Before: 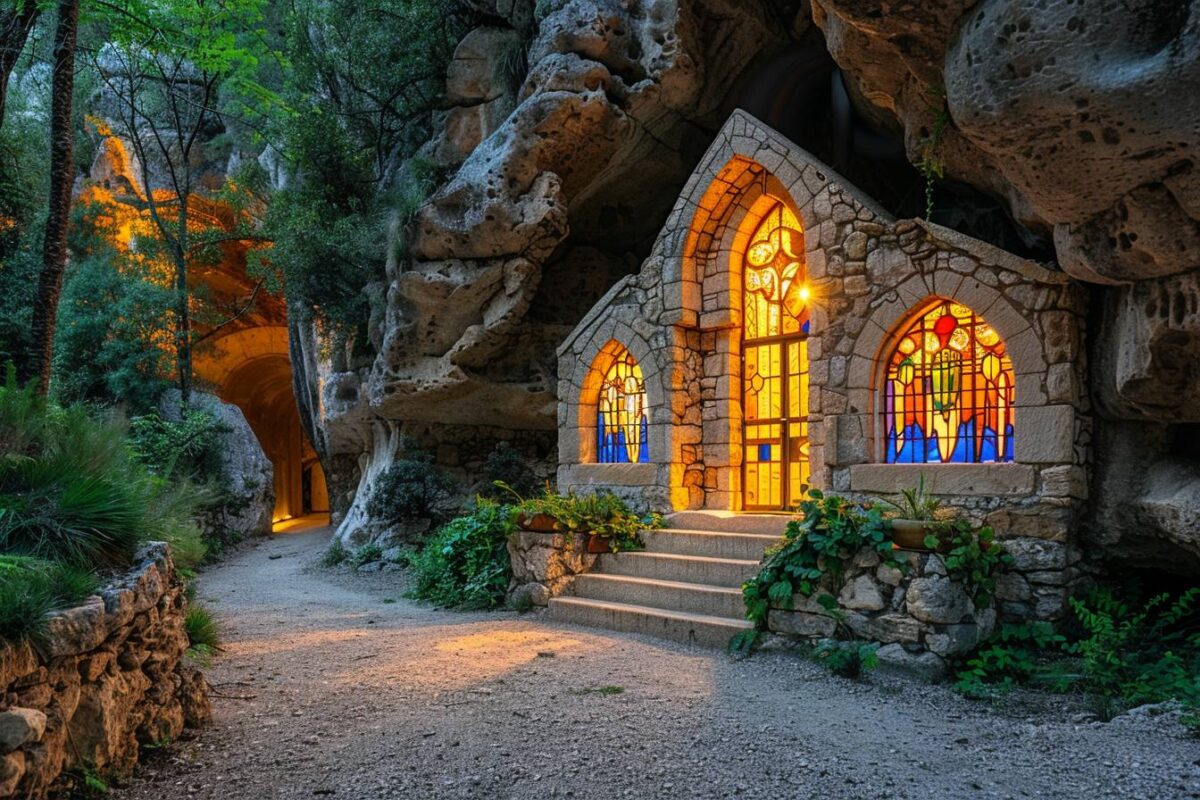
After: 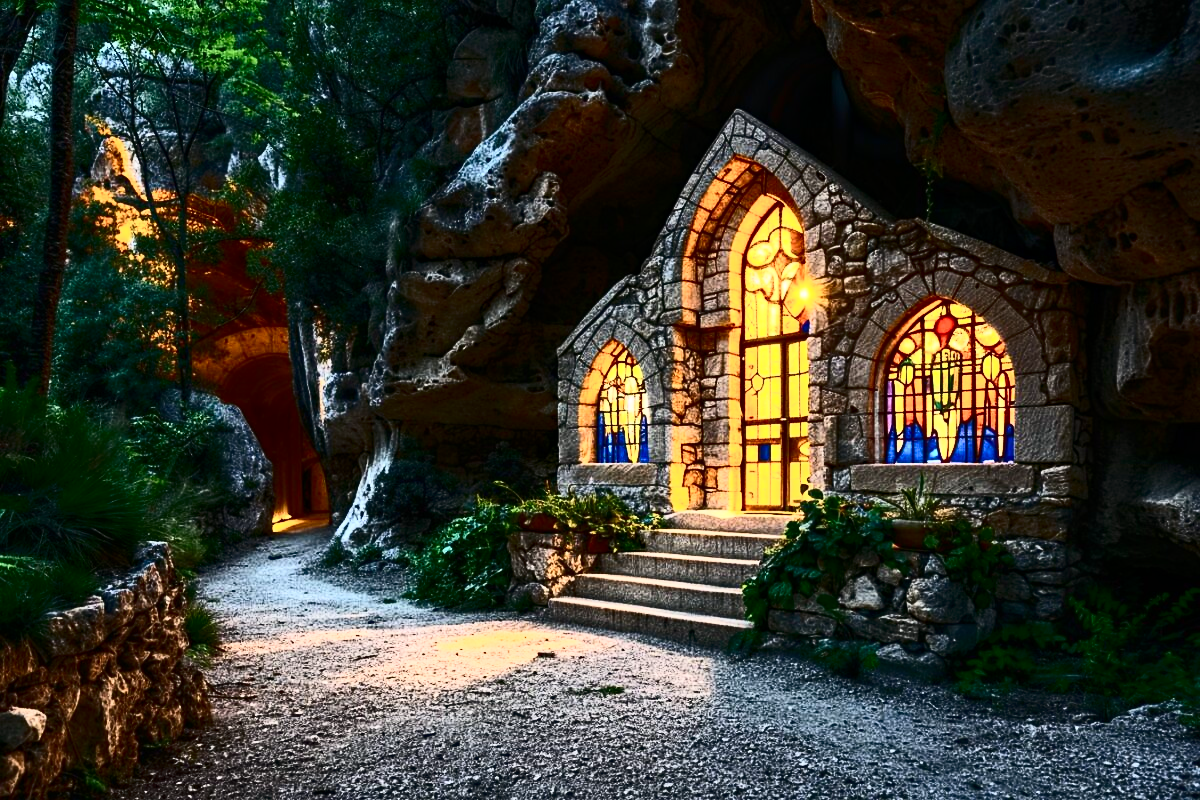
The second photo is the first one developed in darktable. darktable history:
haze removal: strength 0.29, distance 0.25, compatibility mode true, adaptive false
contrast brightness saturation: contrast 0.93, brightness 0.2
